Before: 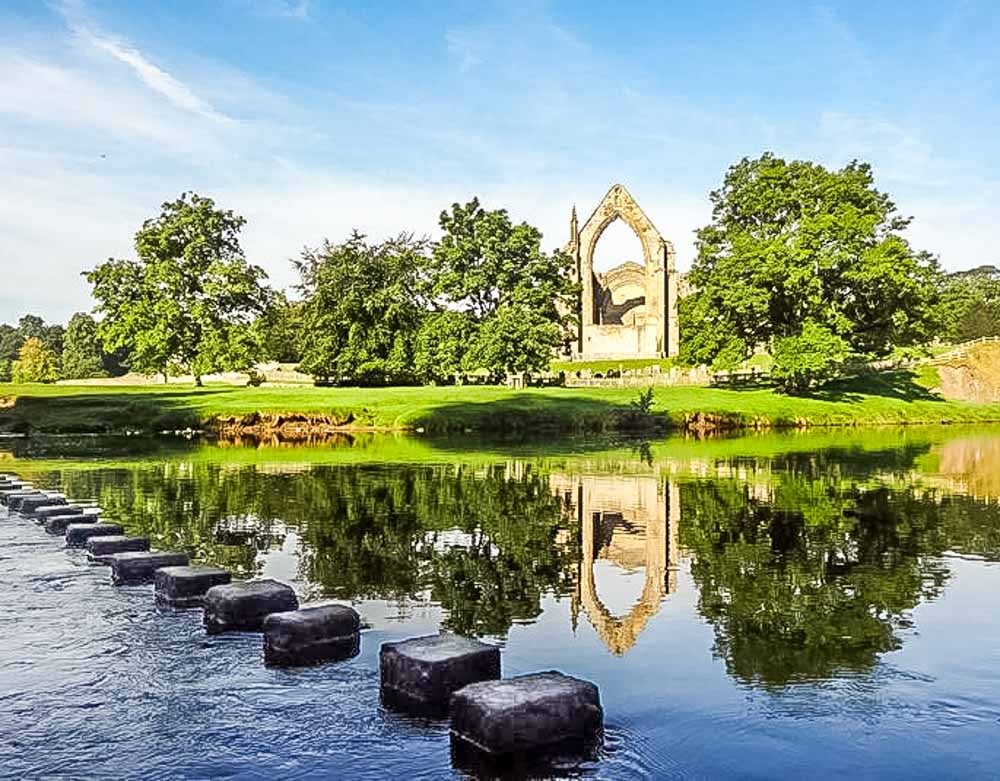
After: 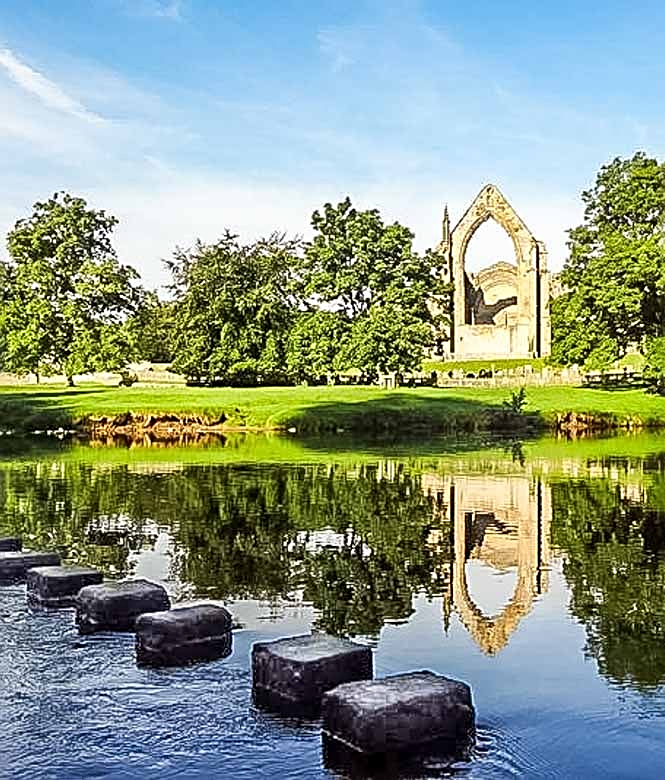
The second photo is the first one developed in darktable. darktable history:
sharpen: on, module defaults
crop and rotate: left 12.833%, right 20.577%
